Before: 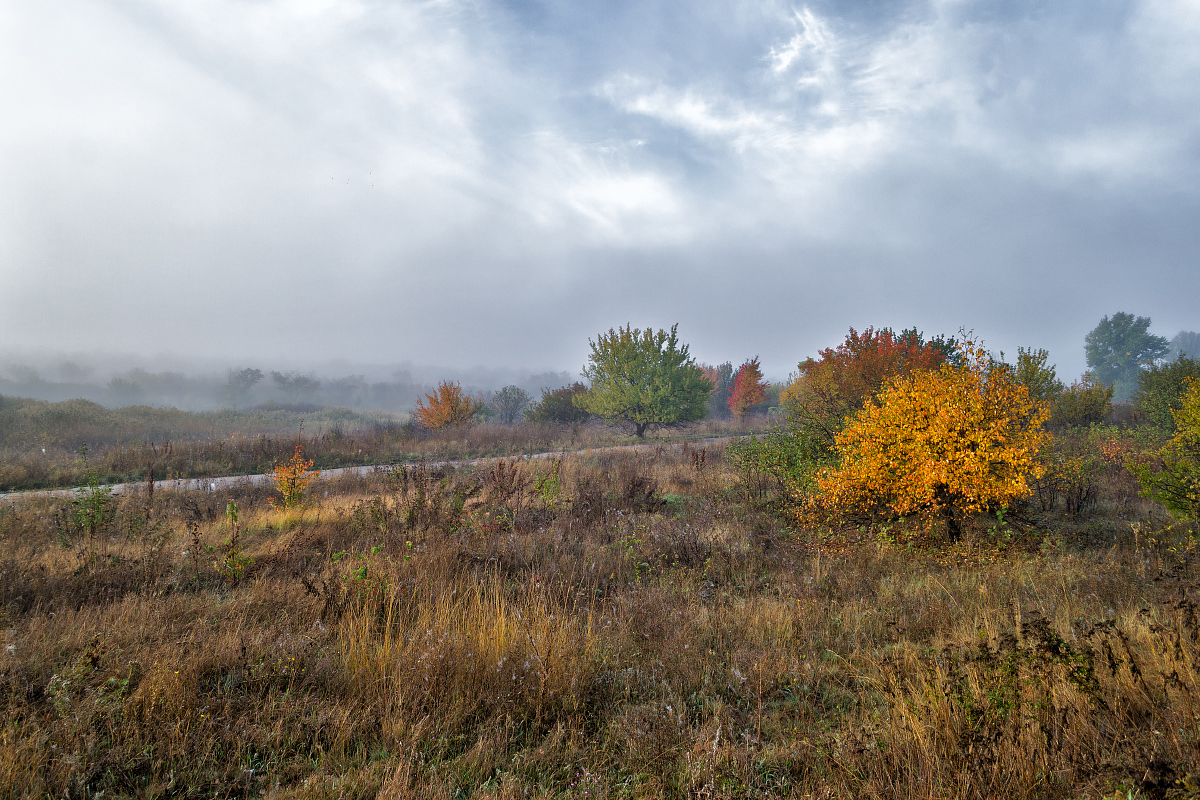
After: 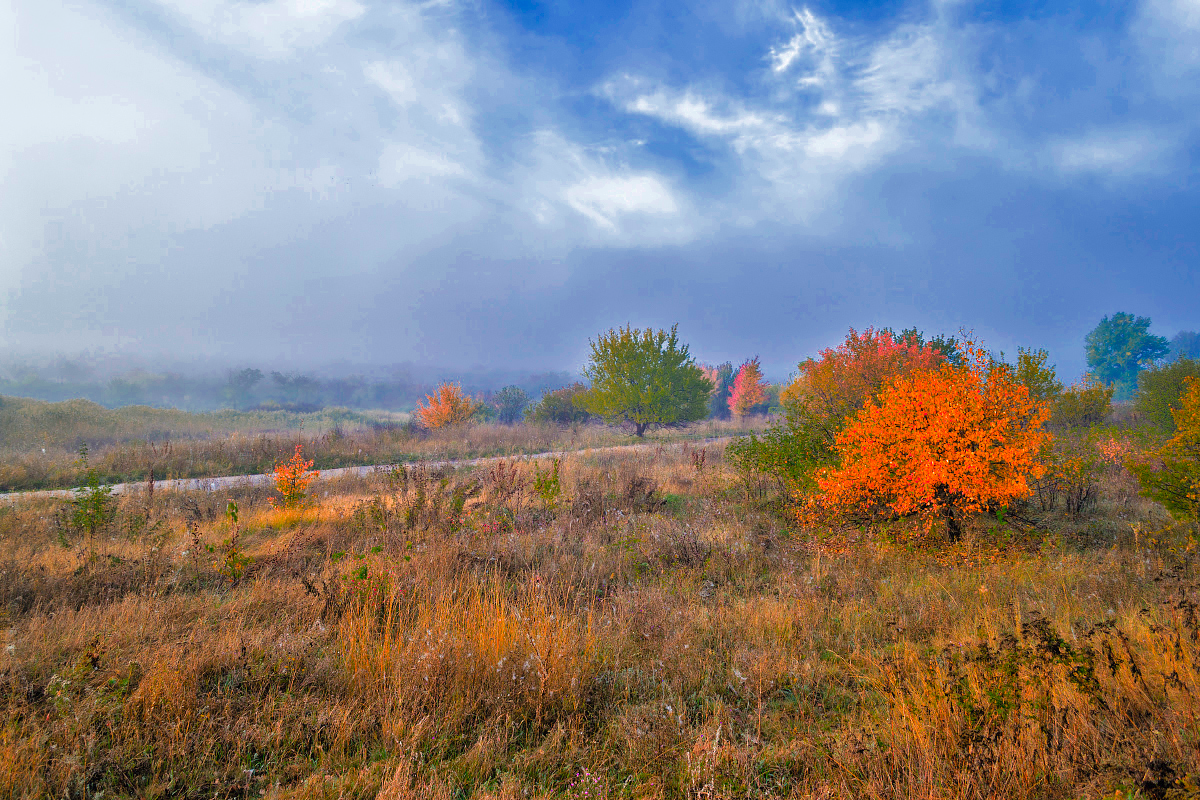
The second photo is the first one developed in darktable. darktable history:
contrast brightness saturation: contrast 0.068, brightness 0.175, saturation 0.41
tone equalizer: on, module defaults
color zones: curves: ch0 [(0, 0.553) (0.123, 0.58) (0.23, 0.419) (0.468, 0.155) (0.605, 0.132) (0.723, 0.063) (0.833, 0.172) (0.921, 0.468)]; ch1 [(0.025, 0.645) (0.229, 0.584) (0.326, 0.551) (0.537, 0.446) (0.599, 0.911) (0.708, 1) (0.805, 0.944)]; ch2 [(0.086, 0.468) (0.254, 0.464) (0.638, 0.564) (0.702, 0.592) (0.768, 0.564)]
